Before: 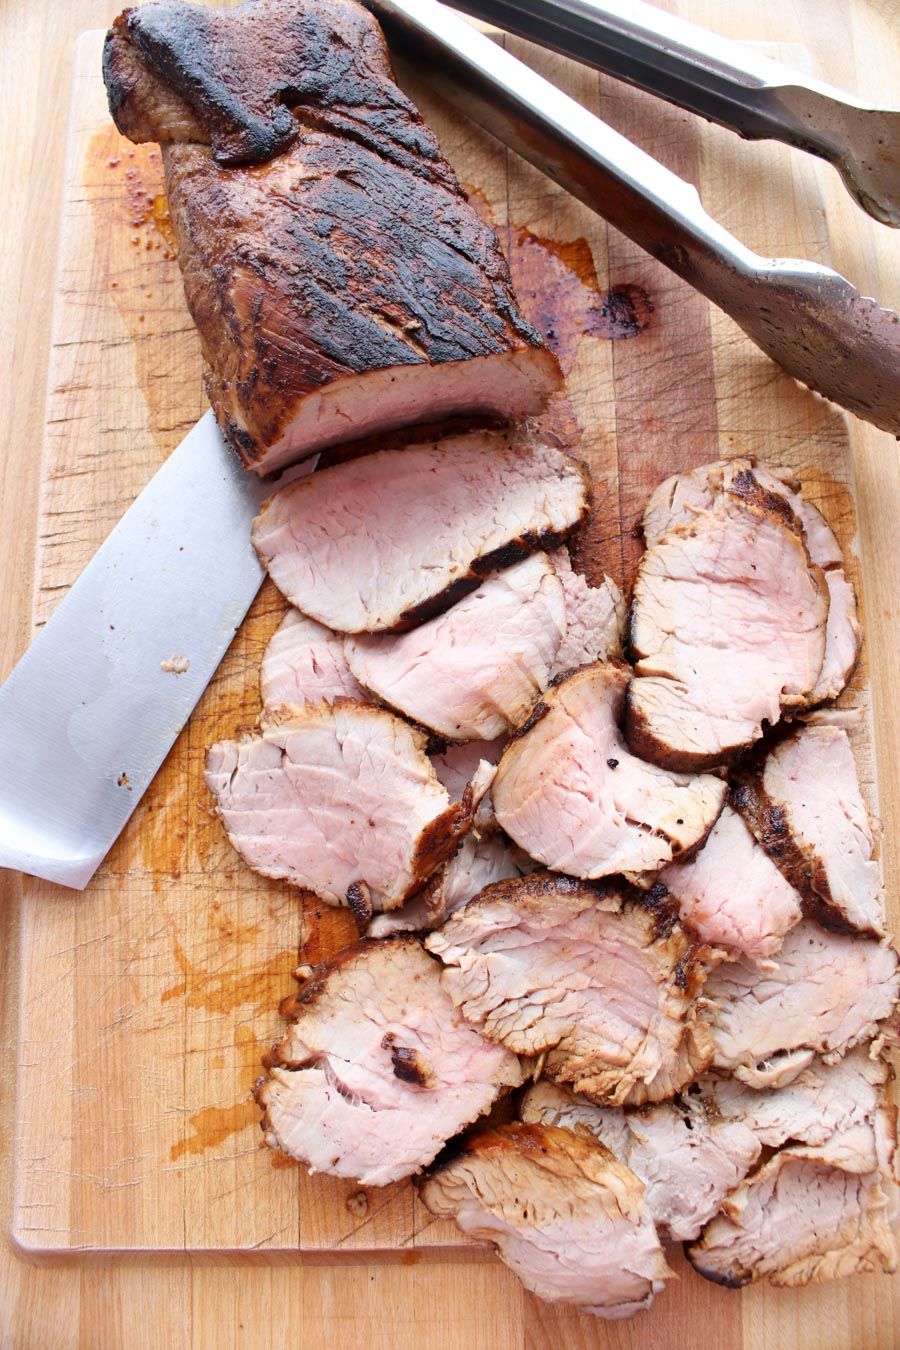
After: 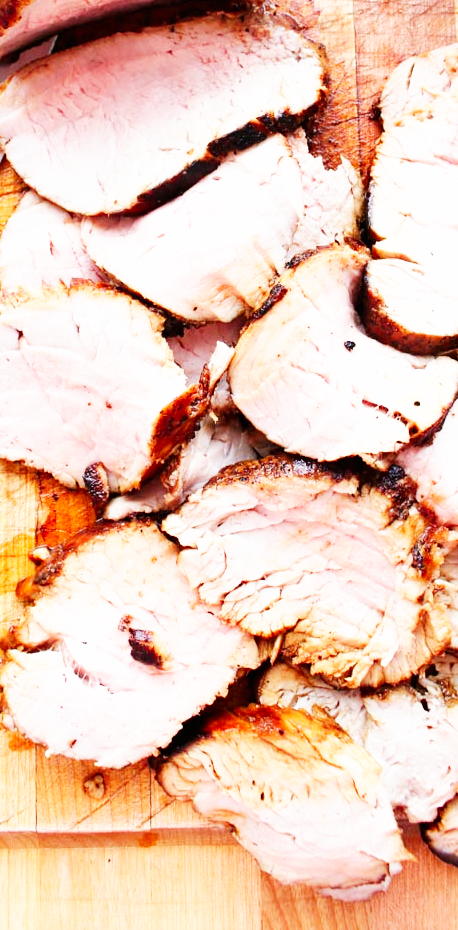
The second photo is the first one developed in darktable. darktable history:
base curve: curves: ch0 [(0, 0) (0.007, 0.004) (0.027, 0.03) (0.046, 0.07) (0.207, 0.54) (0.442, 0.872) (0.673, 0.972) (1, 1)], preserve colors none
crop and rotate: left 29.24%, top 31.111%, right 19.822%
